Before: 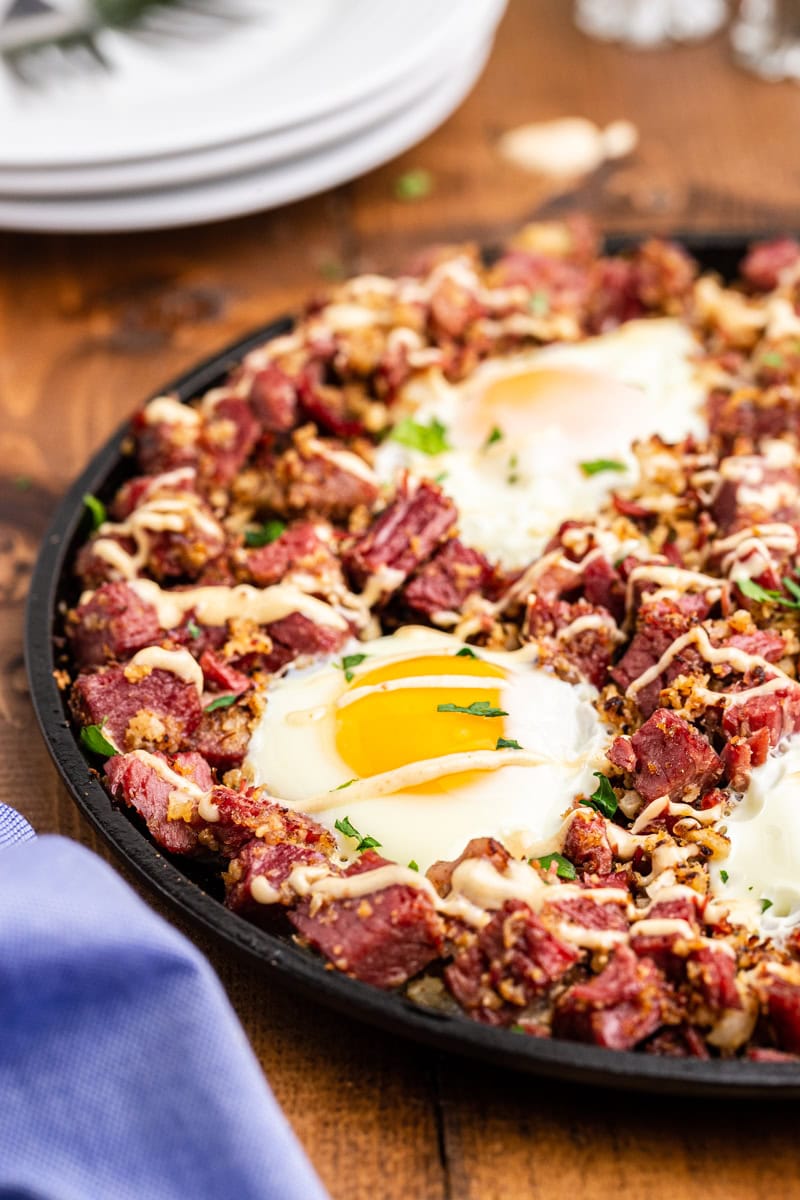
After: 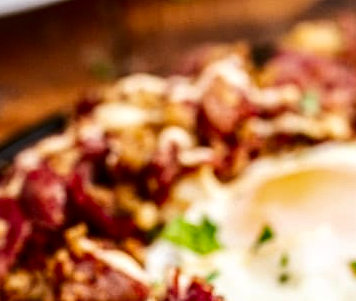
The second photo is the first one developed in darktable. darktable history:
crop: left 28.729%, top 16.816%, right 26.766%, bottom 58.031%
local contrast: on, module defaults
contrast brightness saturation: contrast 0.13, brightness -0.23, saturation 0.14
